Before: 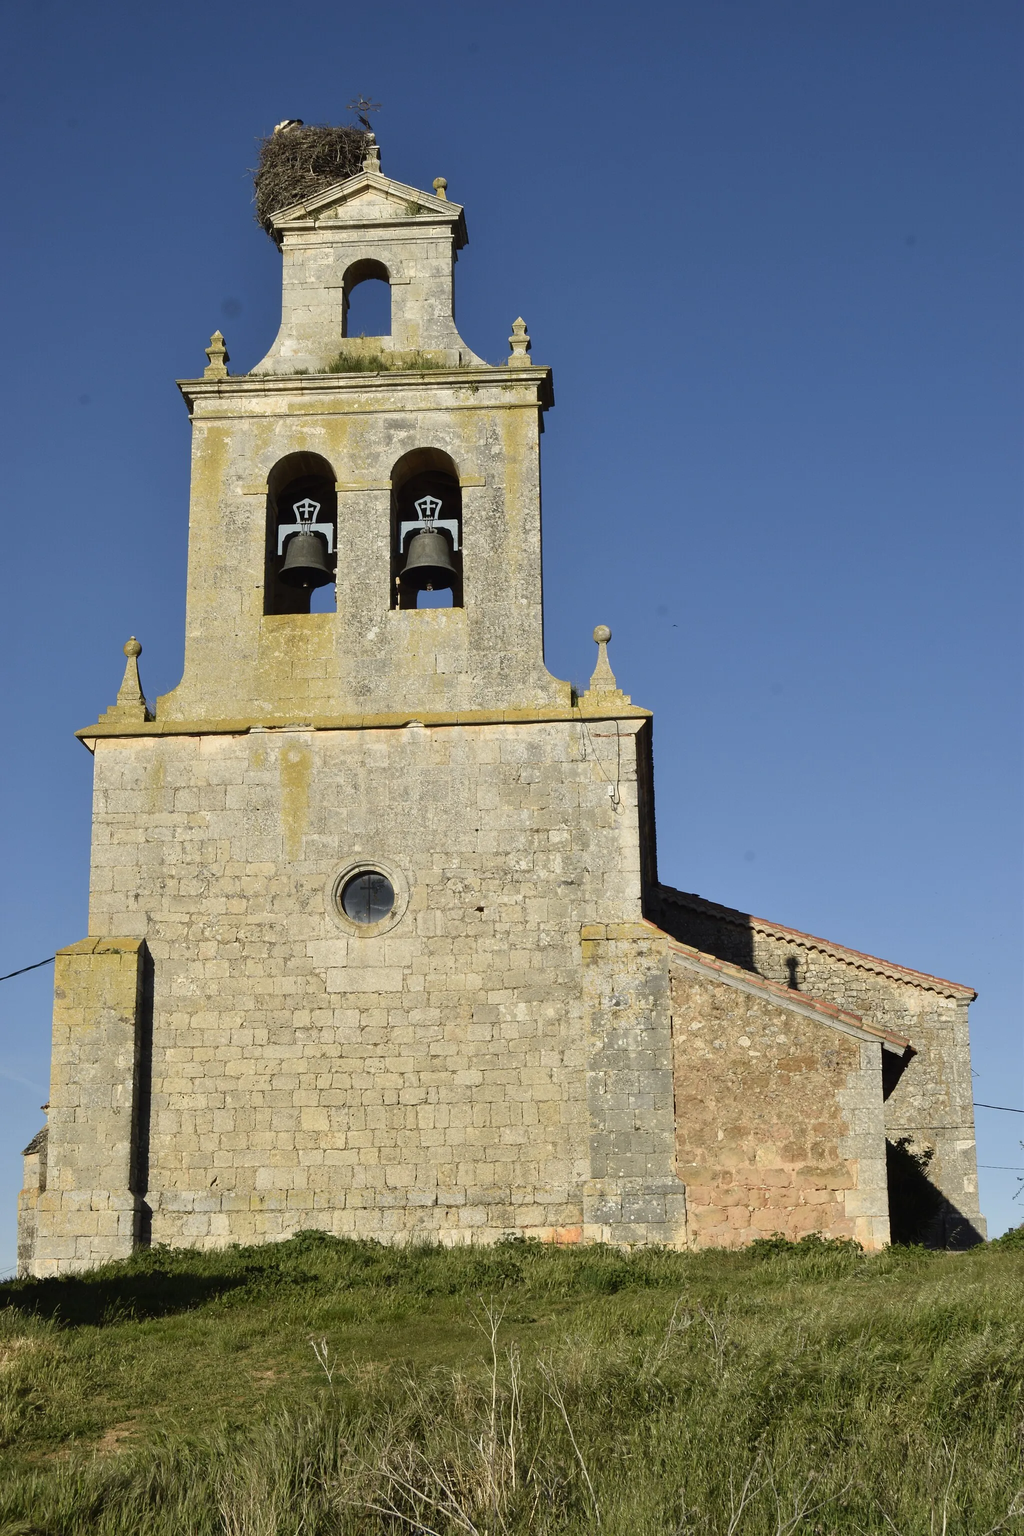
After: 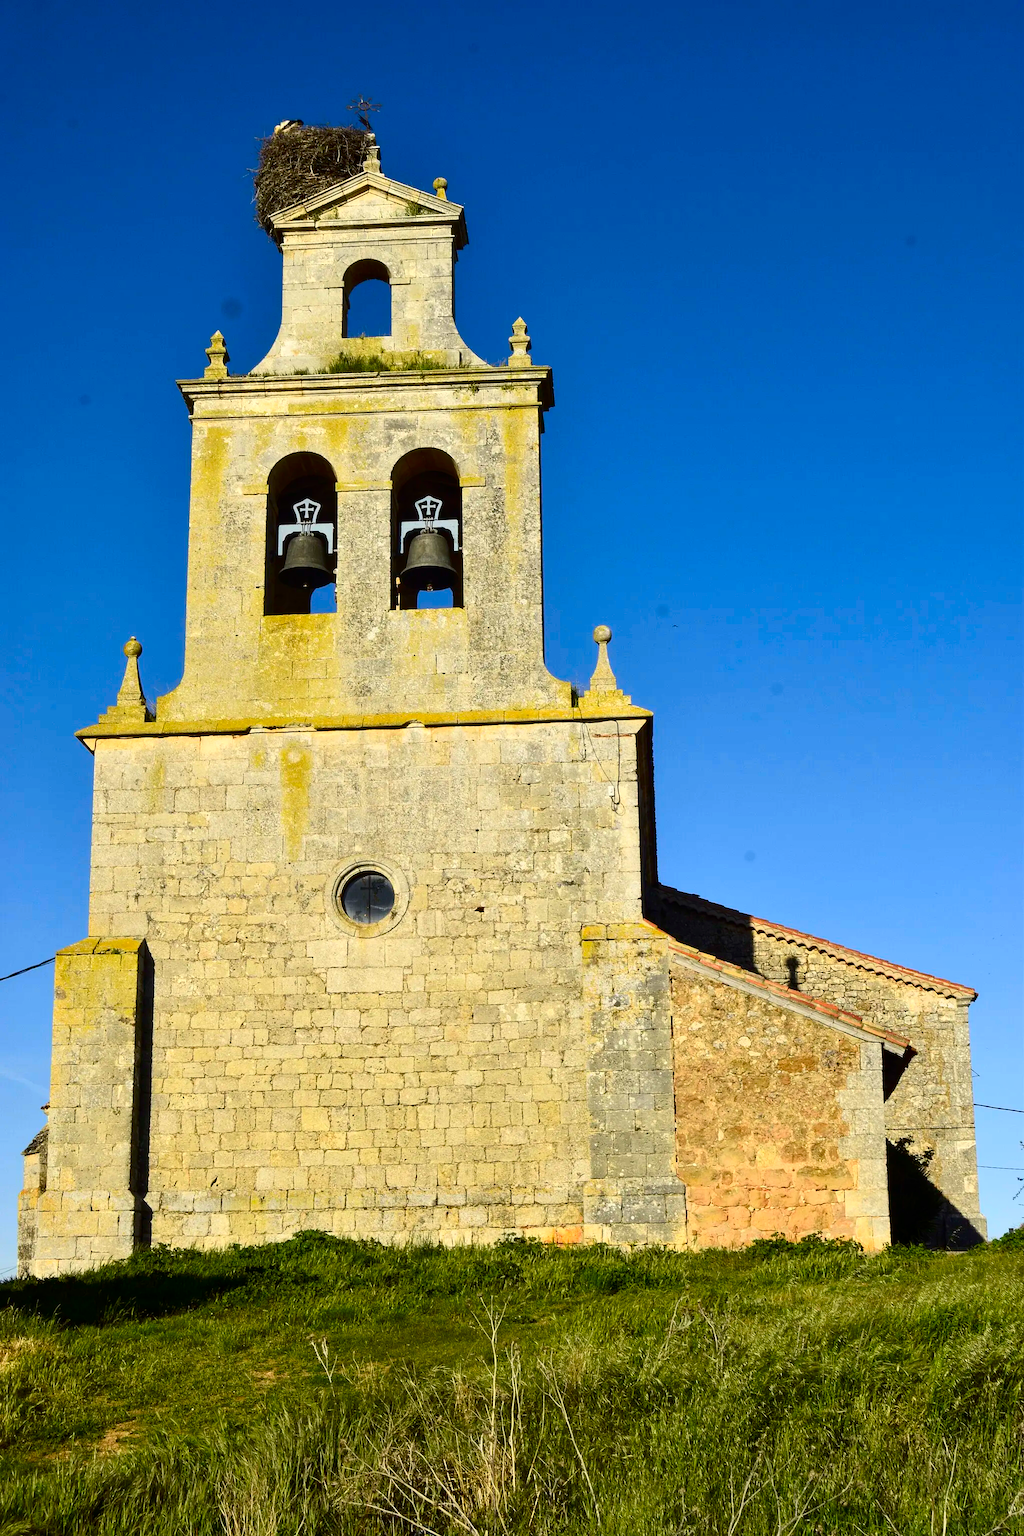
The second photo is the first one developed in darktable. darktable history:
local contrast: highlights 100%, shadows 100%, detail 120%, midtone range 0.2
contrast brightness saturation: contrast 0.26, brightness 0.02, saturation 0.87
